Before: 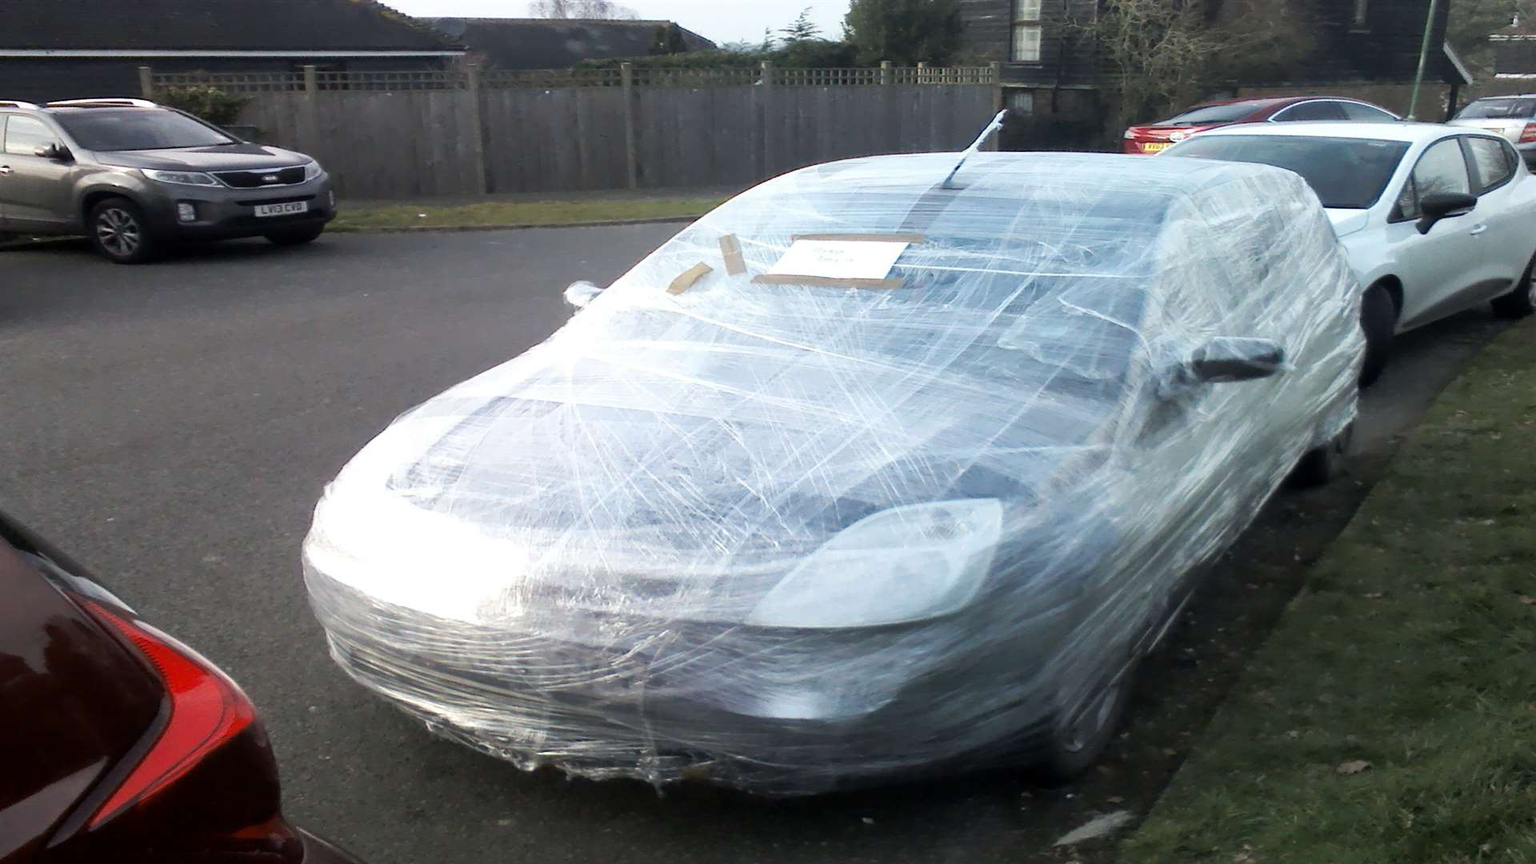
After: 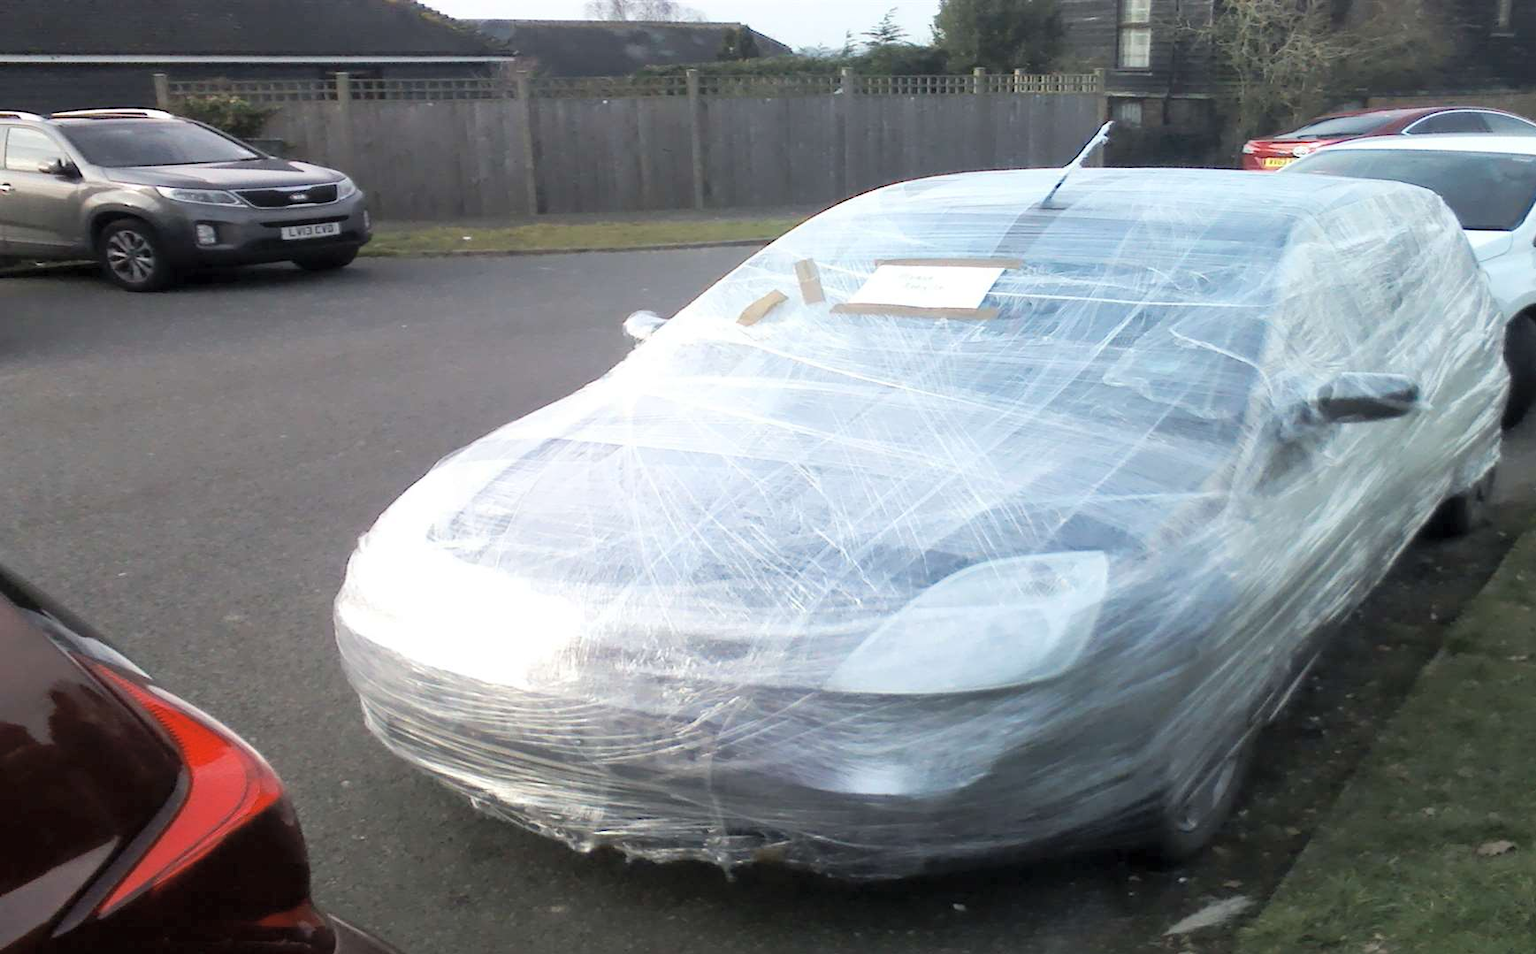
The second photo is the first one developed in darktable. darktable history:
crop: right 9.492%, bottom 0.029%
contrast brightness saturation: brightness 0.13
